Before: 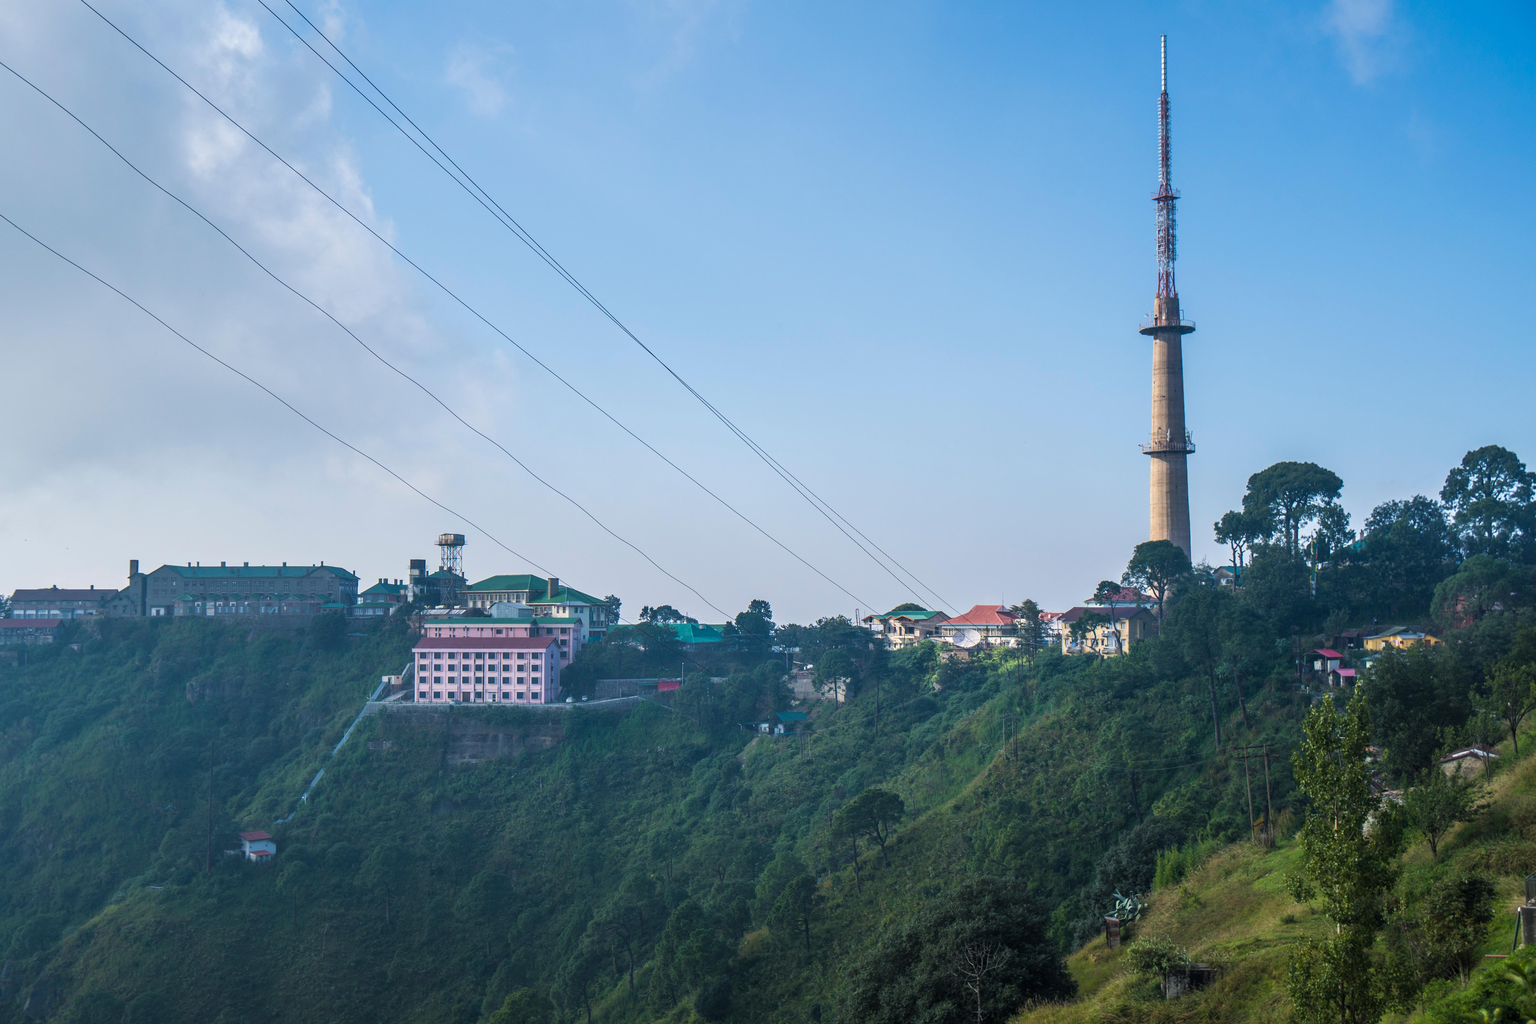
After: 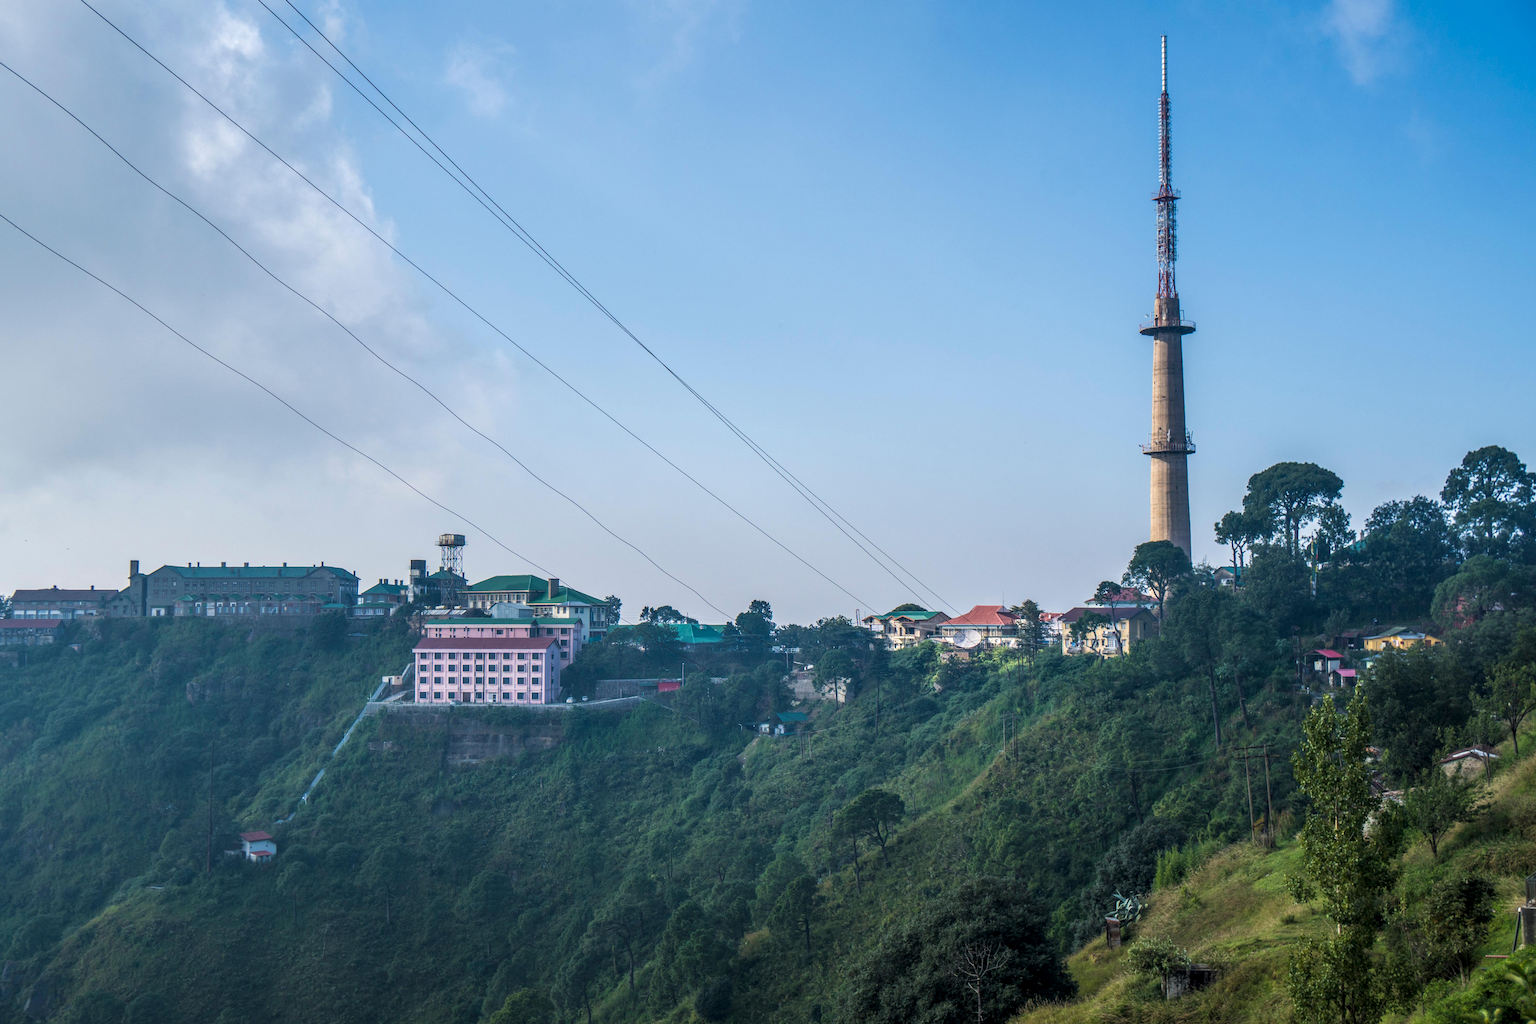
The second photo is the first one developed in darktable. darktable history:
local contrast: highlights 30%, detail 130%
